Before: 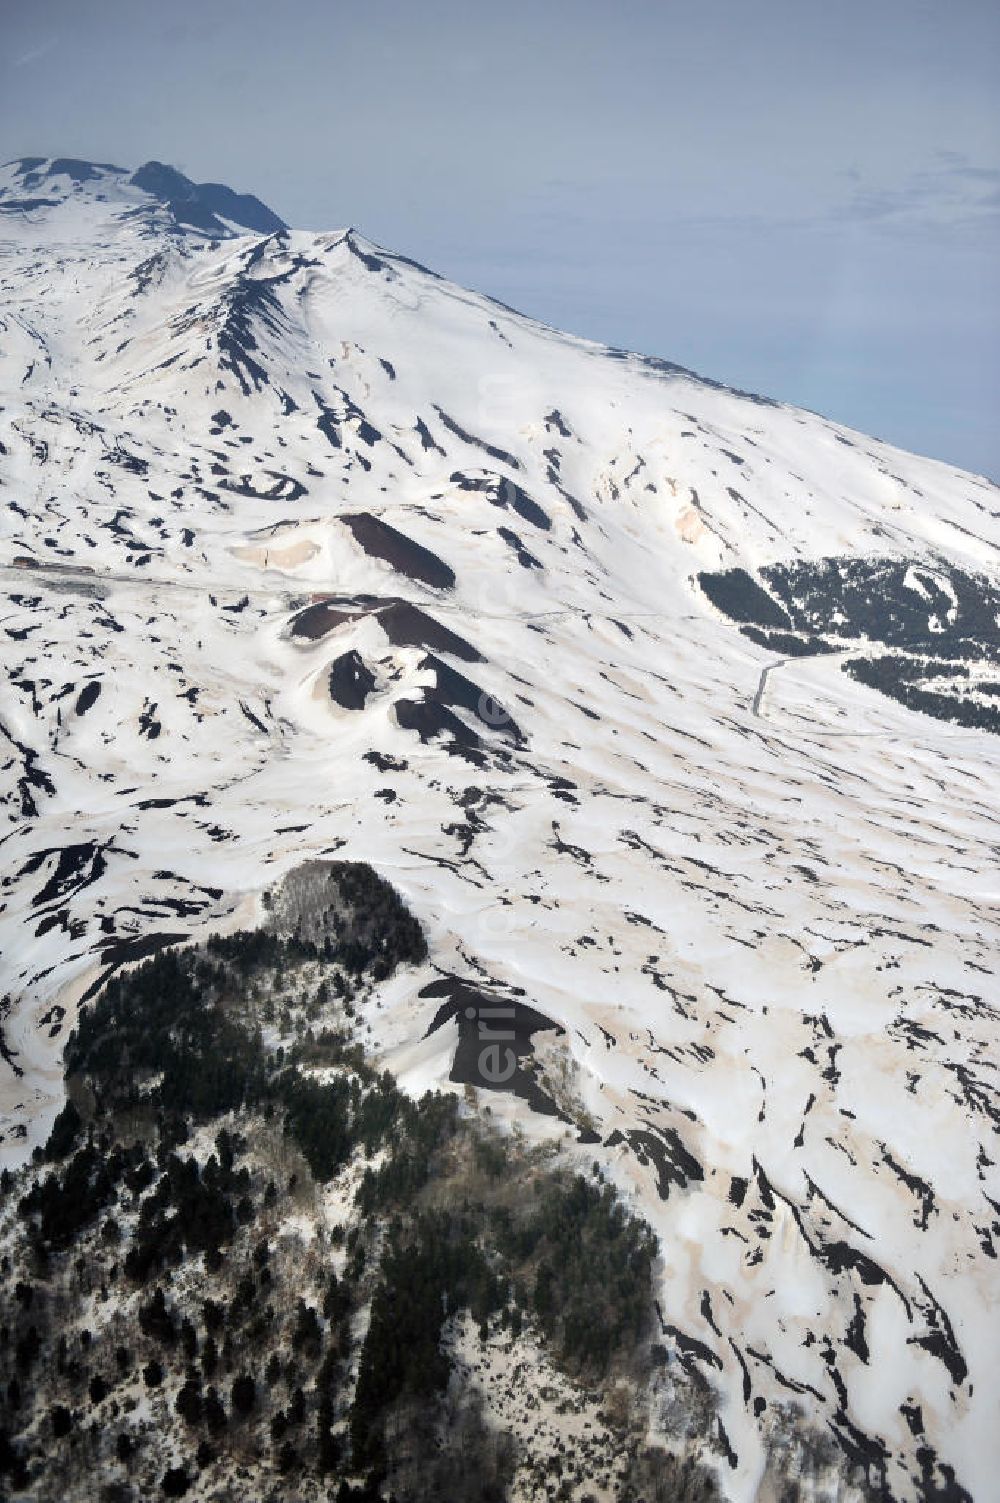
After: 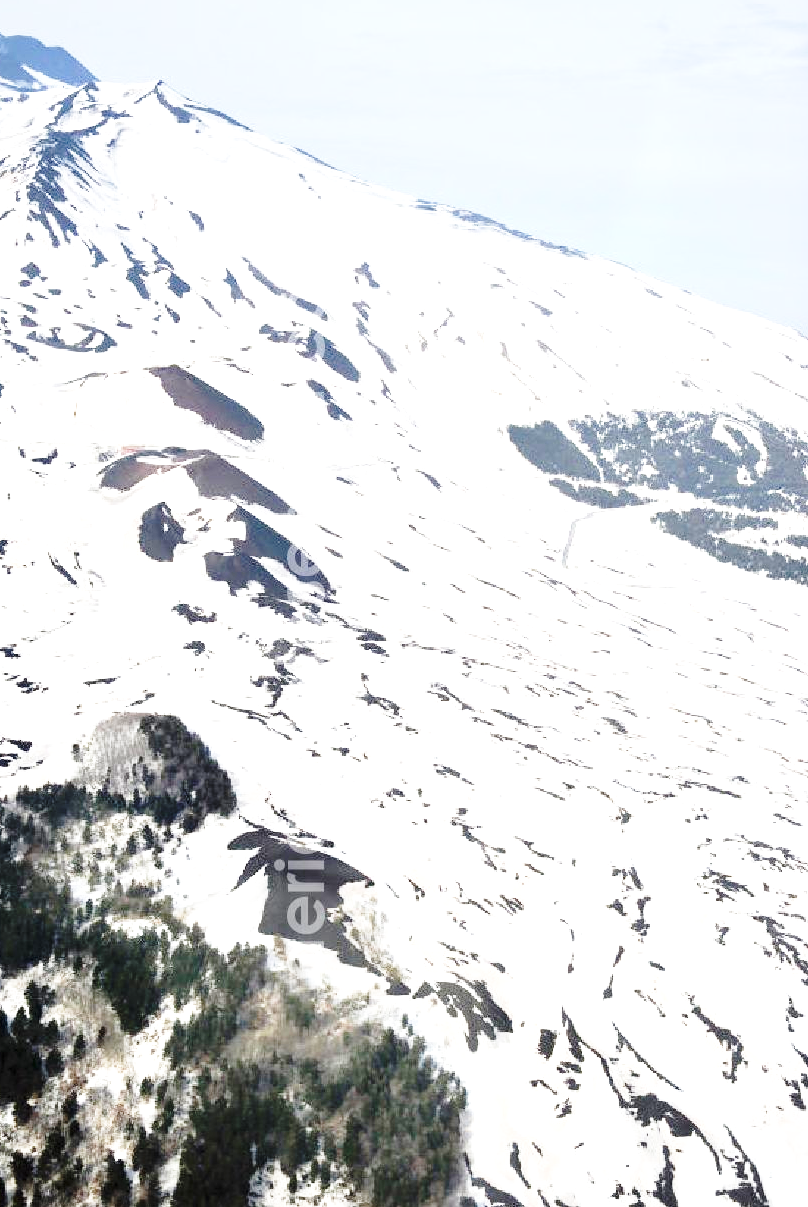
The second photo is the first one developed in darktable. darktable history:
crop: left 19.114%, top 9.893%, right 0%, bottom 9.784%
exposure: black level correction 0, exposure 1.001 EV, compensate exposure bias true, compensate highlight preservation false
base curve: curves: ch0 [(0, 0) (0.028, 0.03) (0.121, 0.232) (0.46, 0.748) (0.859, 0.968) (1, 1)], preserve colors none
